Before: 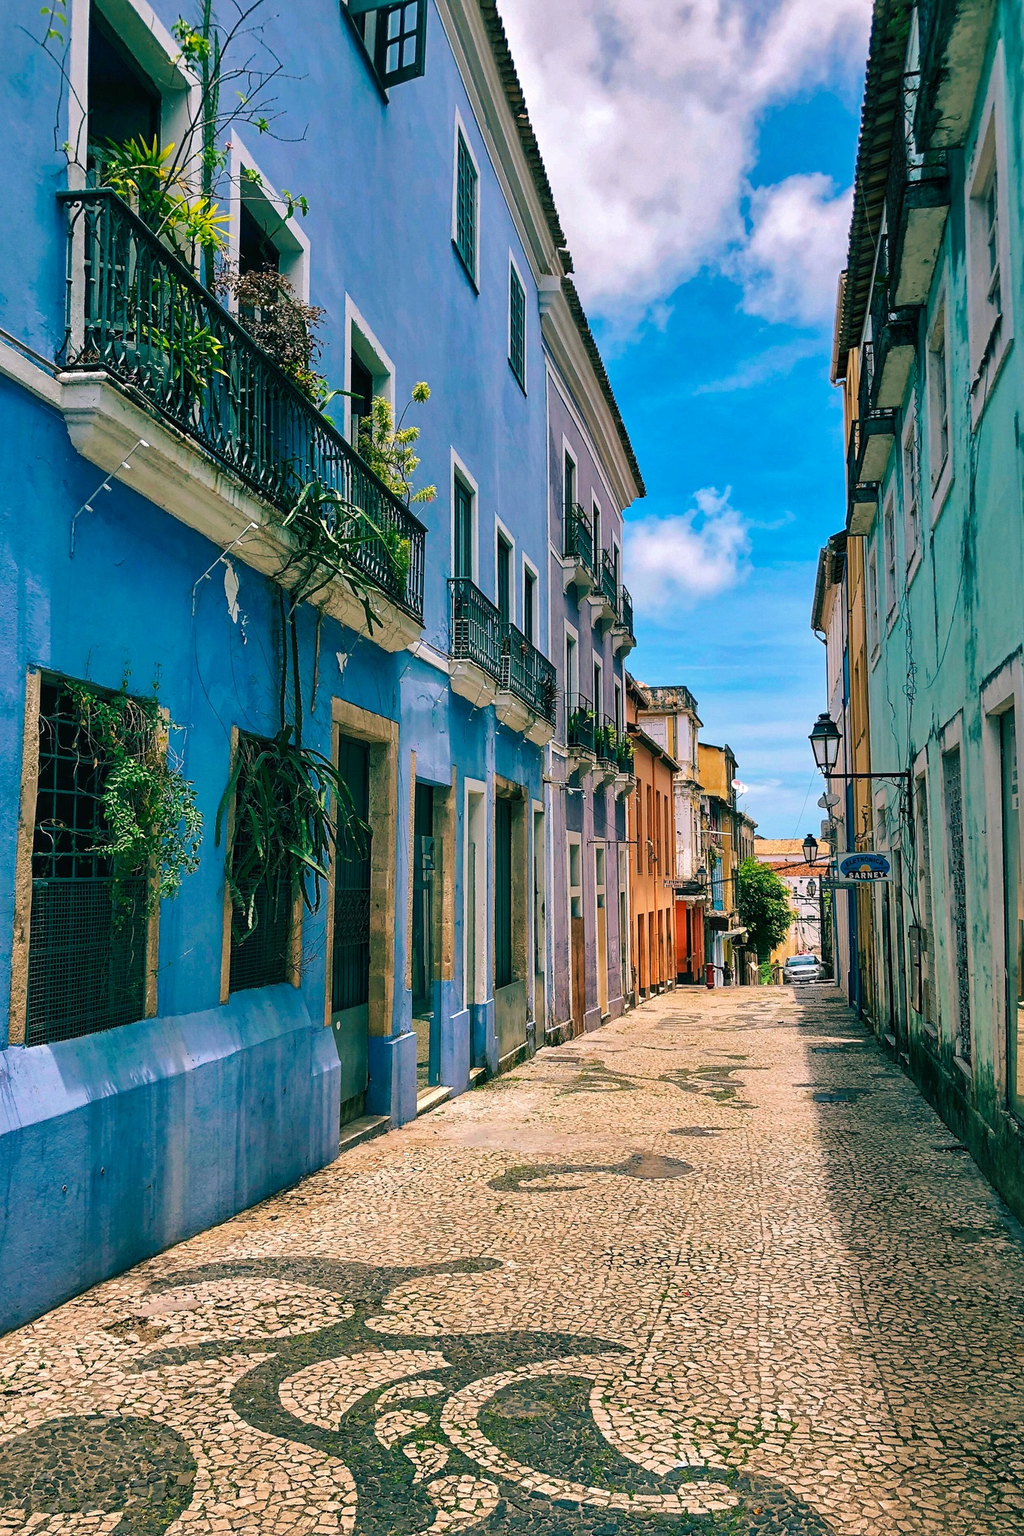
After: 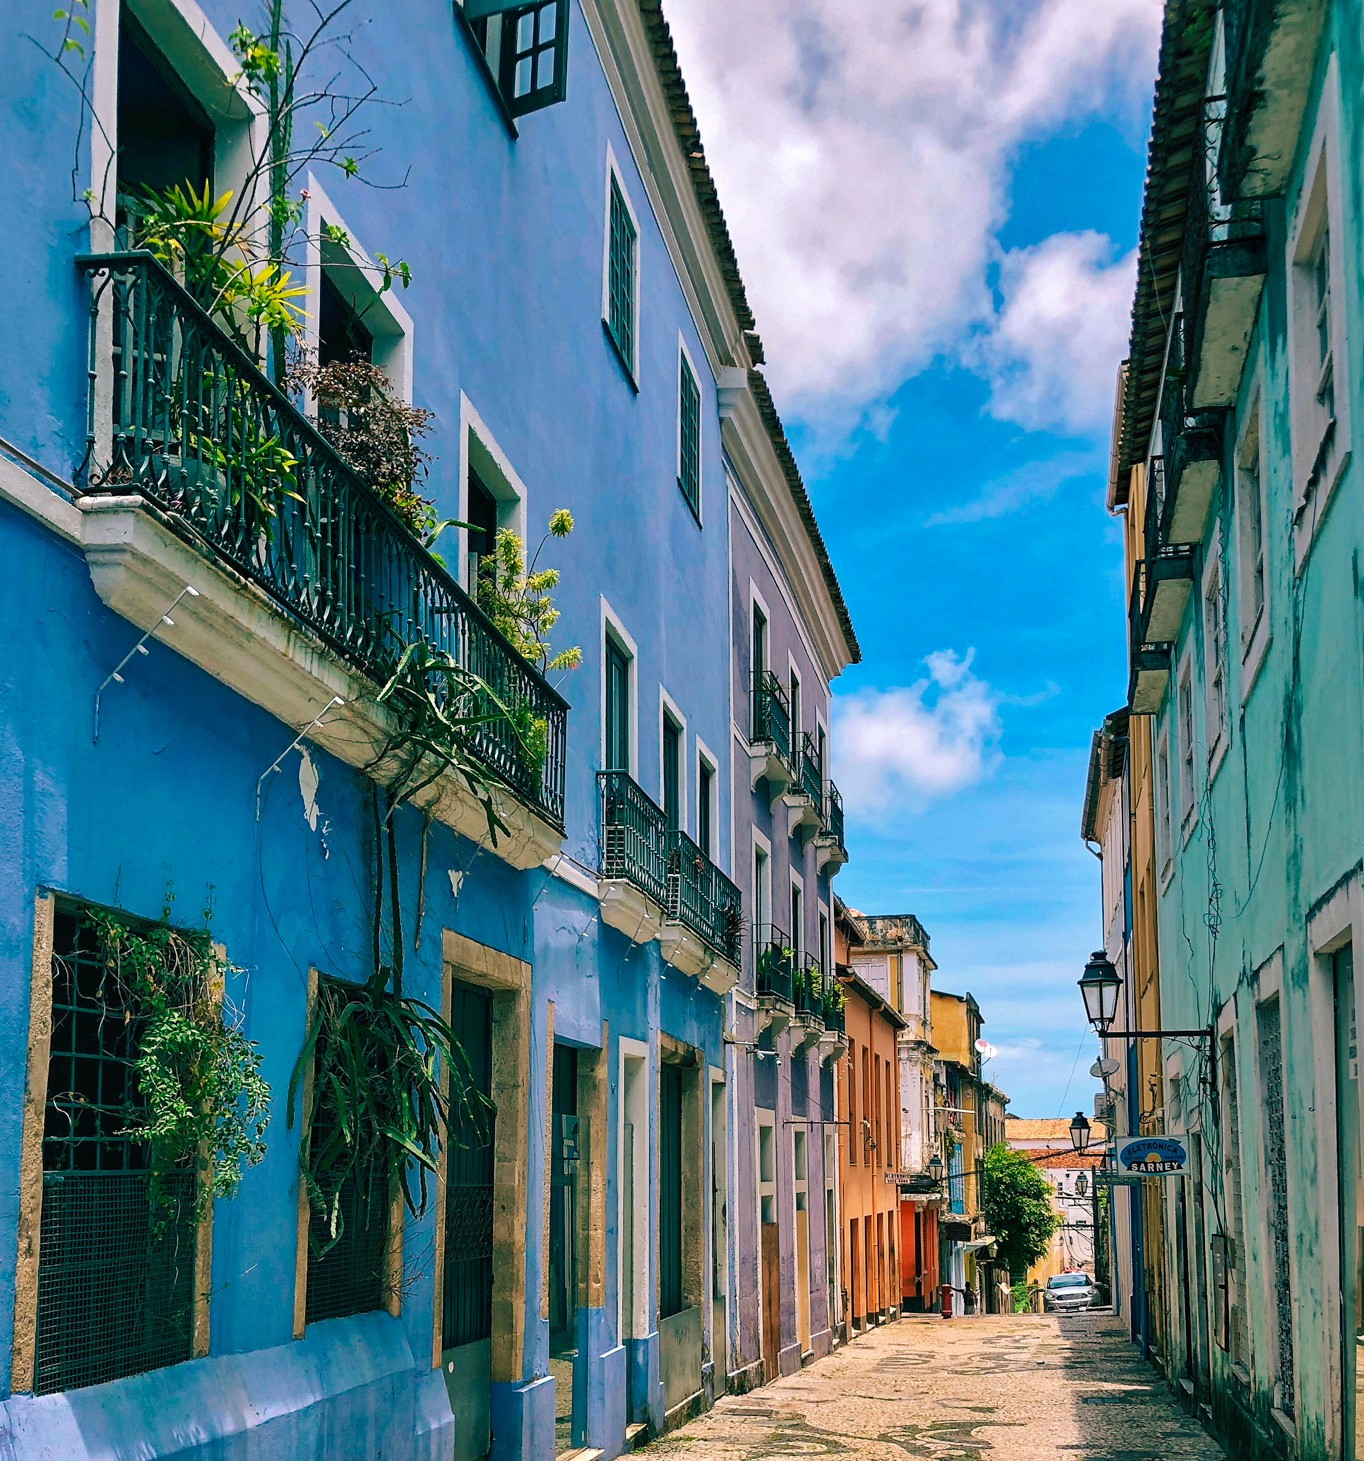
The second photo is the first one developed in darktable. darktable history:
crop: right 0%, bottom 28.653%
